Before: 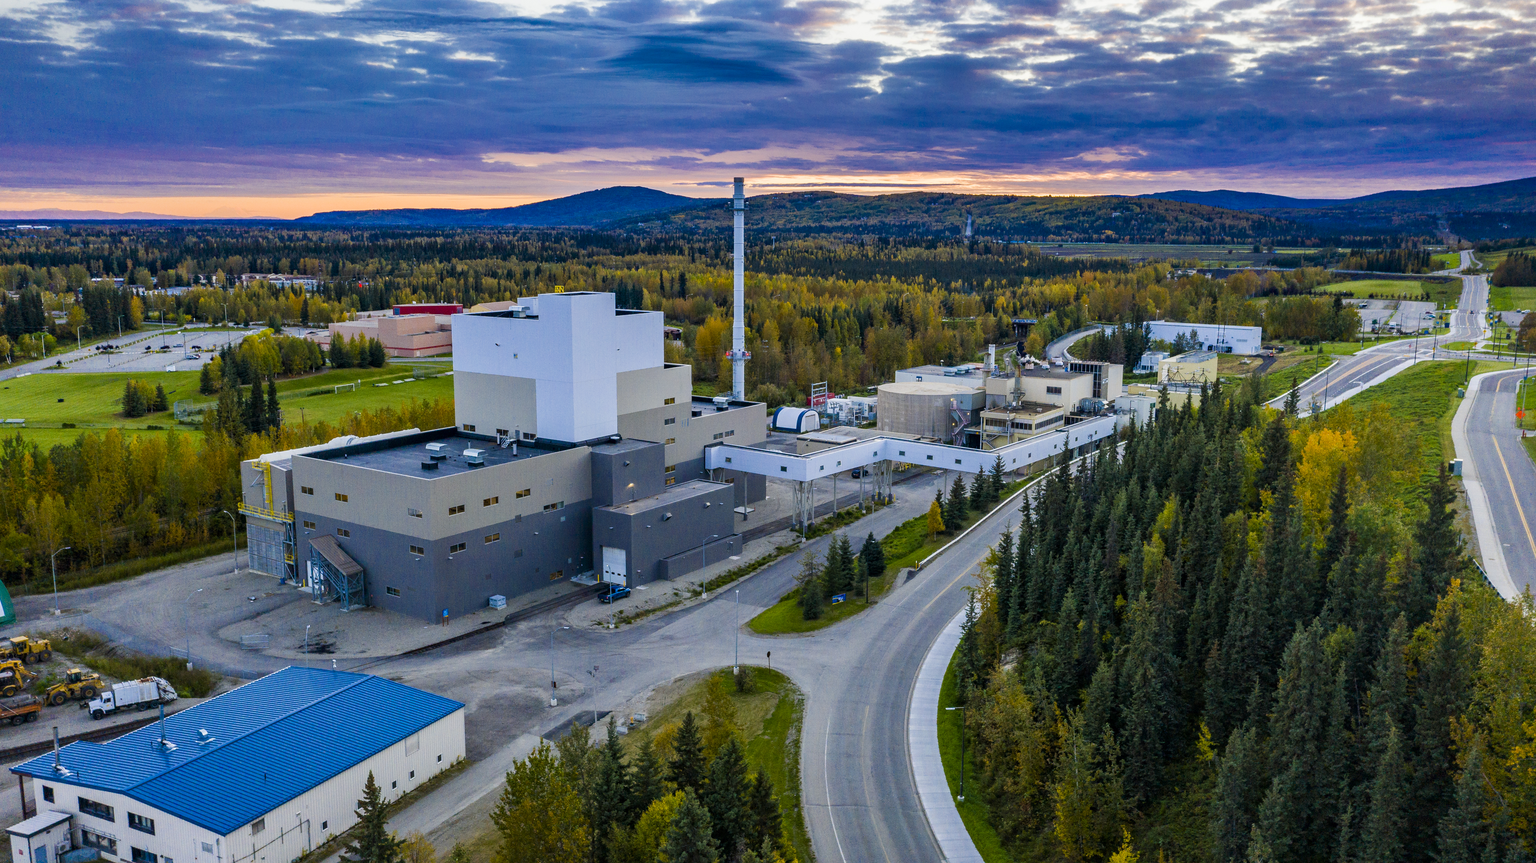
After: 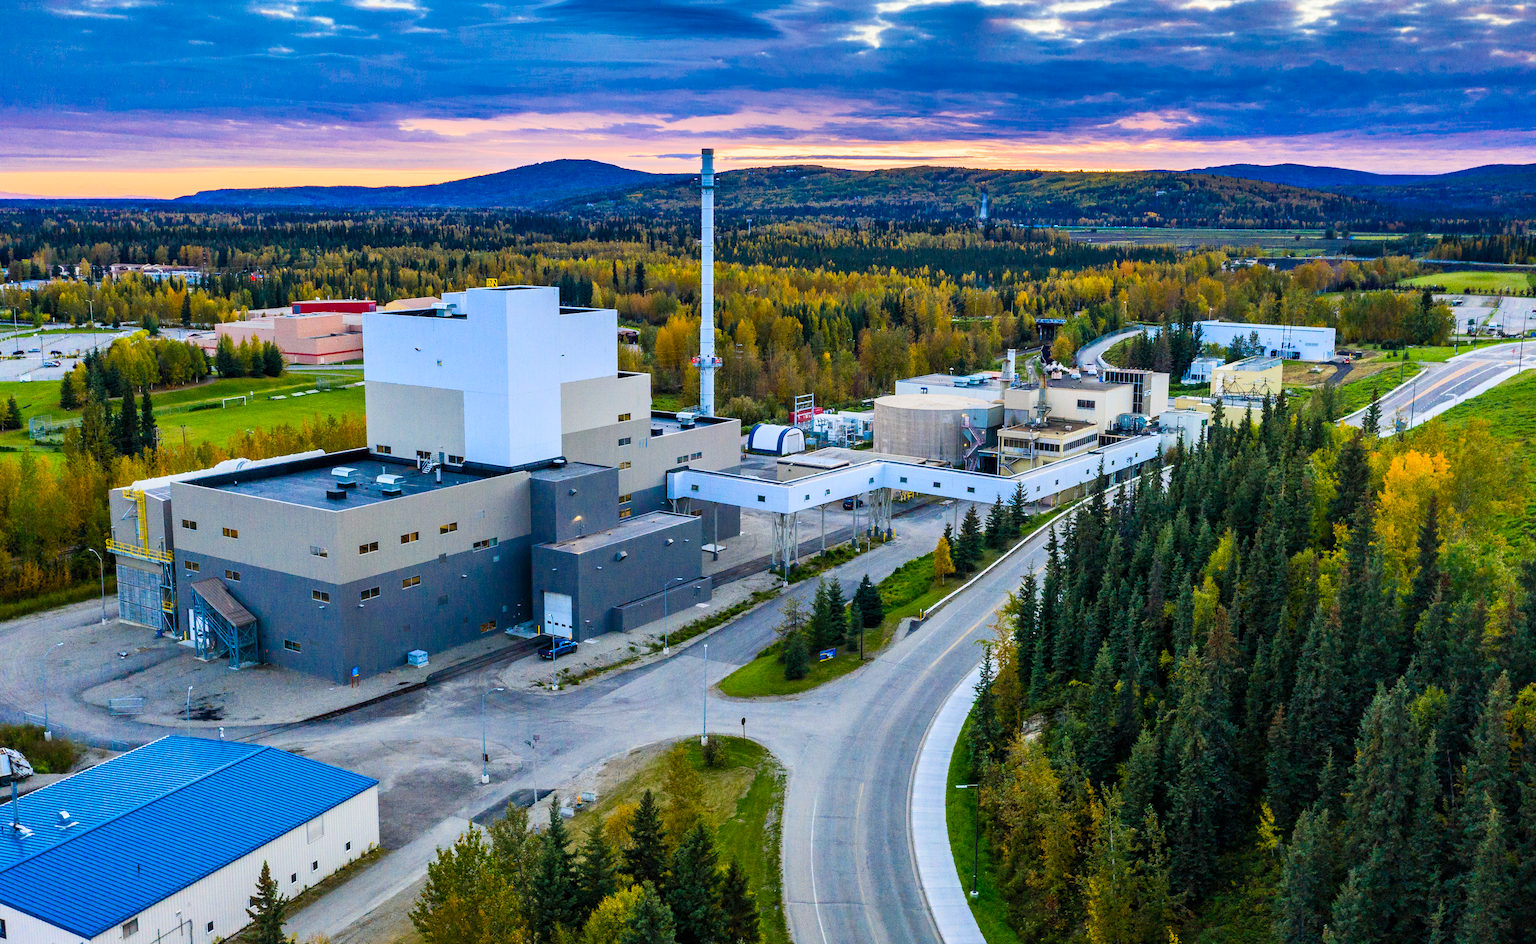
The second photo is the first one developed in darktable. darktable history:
exposure: compensate highlight preservation false
crop: left 9.776%, top 6.269%, right 6.952%, bottom 2.554%
contrast brightness saturation: contrast 0.198, brightness 0.168, saturation 0.226
